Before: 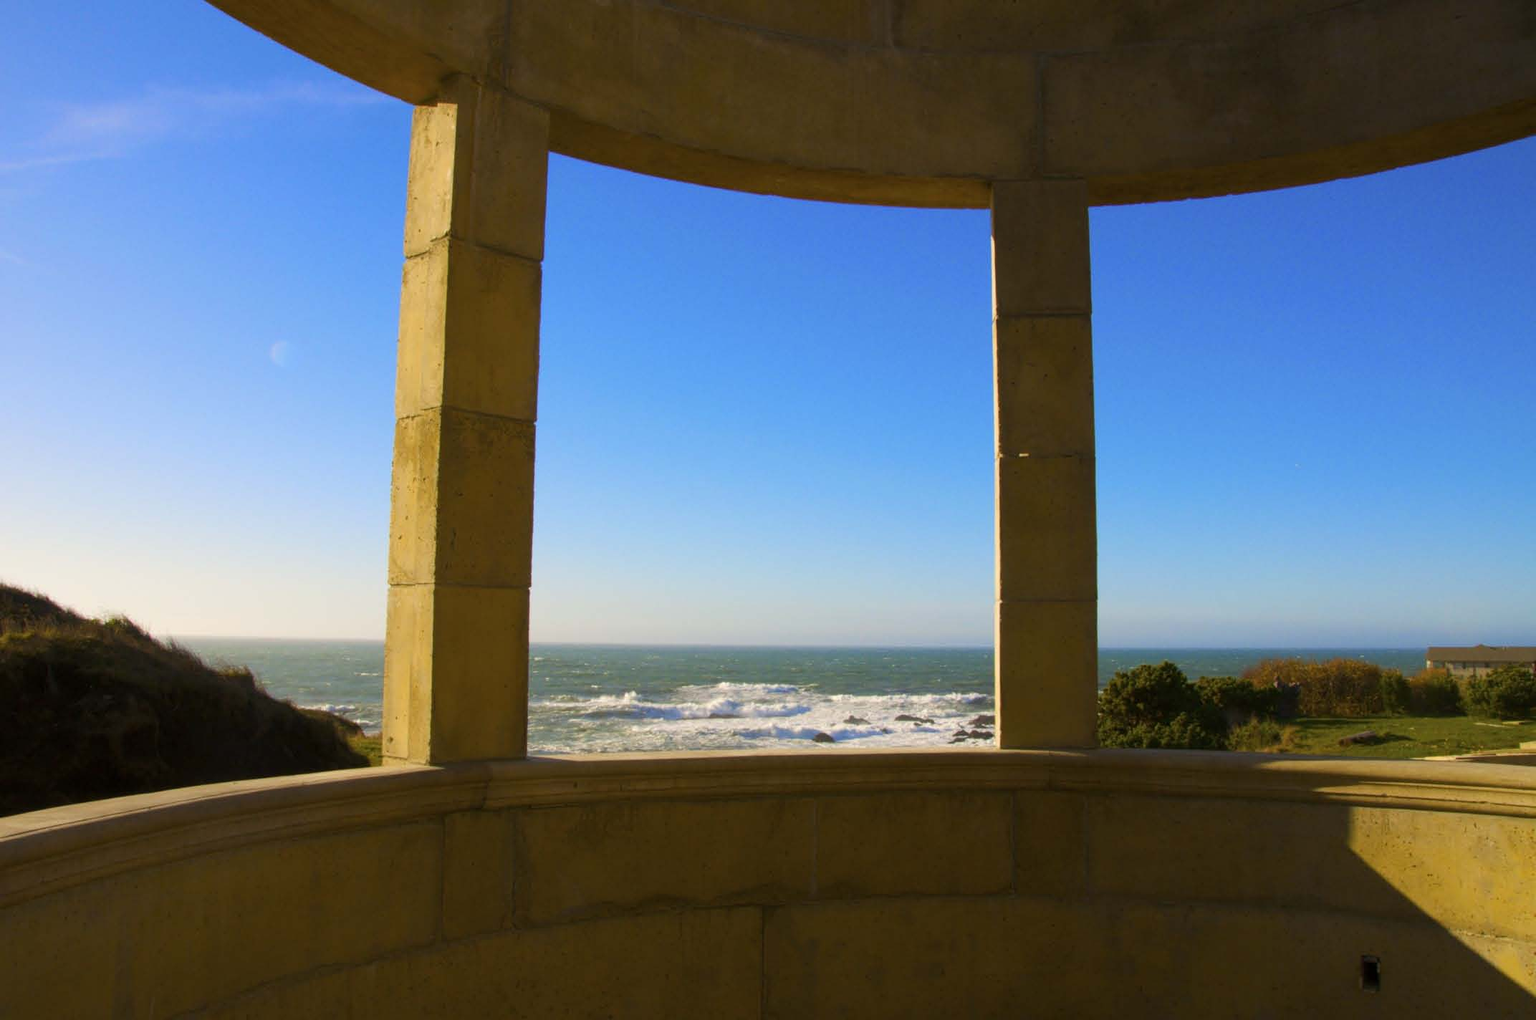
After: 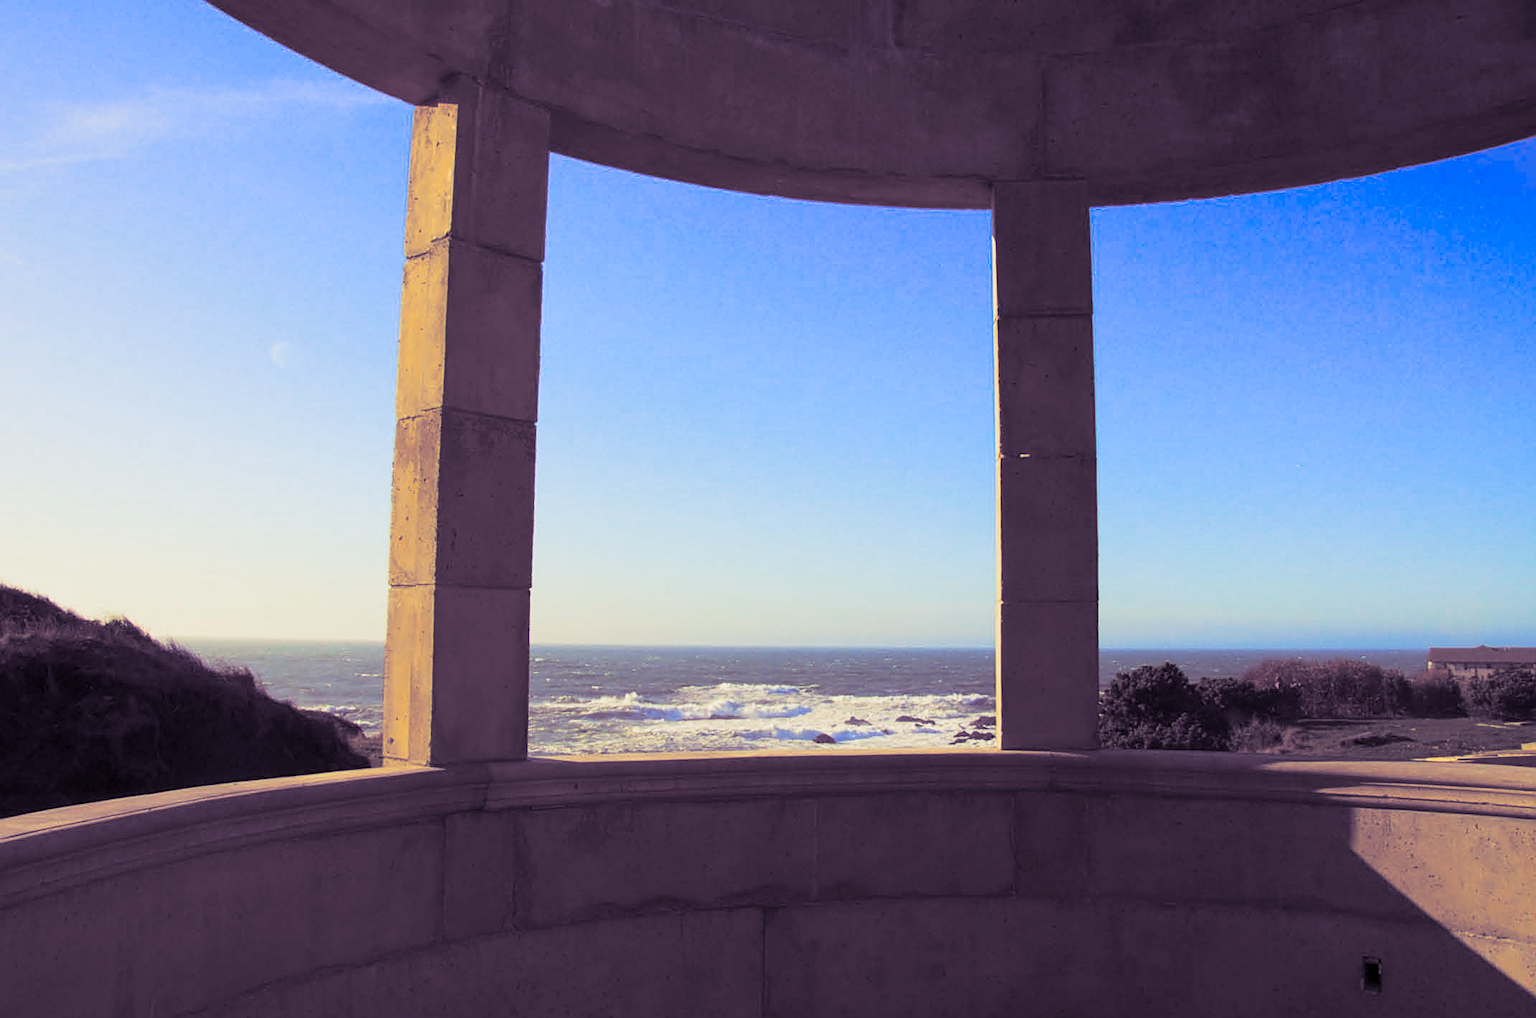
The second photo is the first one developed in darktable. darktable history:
contrast brightness saturation: contrast 0.07, brightness 0.18, saturation 0.4
sharpen: on, module defaults
crop: top 0.05%, bottom 0.098%
local contrast: highlights 100%, shadows 100%, detail 120%, midtone range 0.2
color balance rgb: perceptual saturation grading › global saturation 8.89%, saturation formula JzAzBz (2021)
split-toning: shadows › hue 266.4°, shadows › saturation 0.4, highlights › hue 61.2°, highlights › saturation 0.3, compress 0%
sigmoid: contrast 1.22, skew 0.65
